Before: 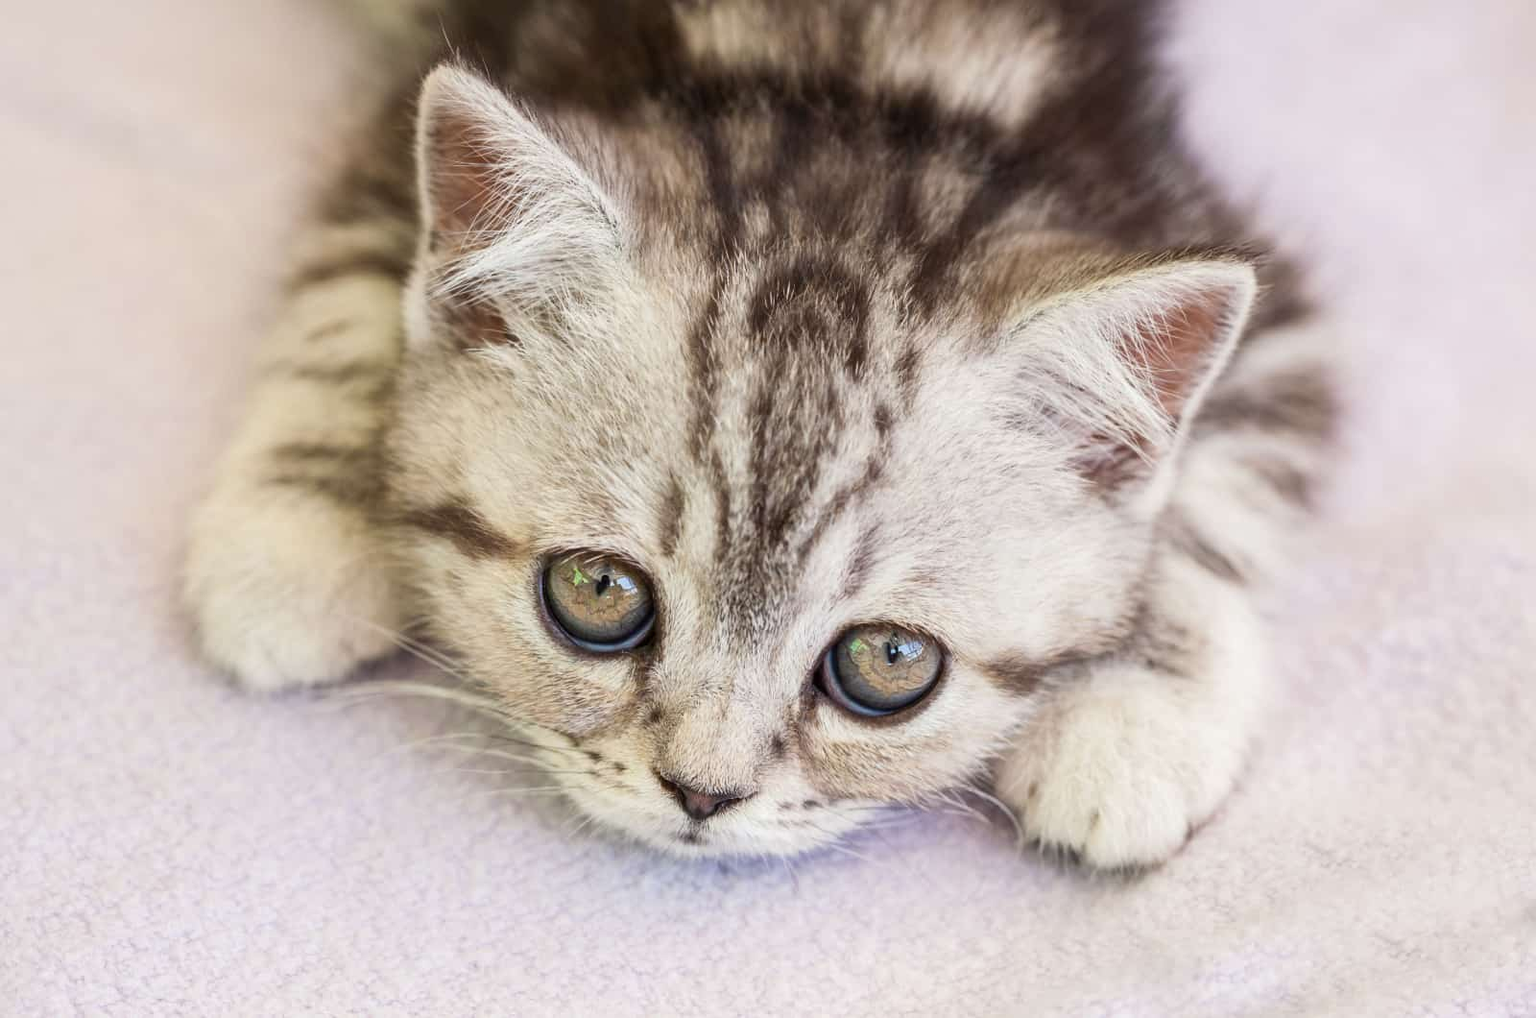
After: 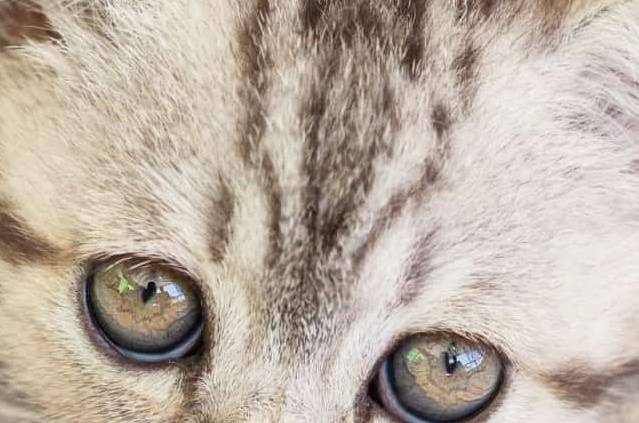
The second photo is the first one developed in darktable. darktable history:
crop: left 30%, top 30%, right 30%, bottom 30%
contrast brightness saturation: contrast 0.05, brightness 0.06, saturation 0.01
